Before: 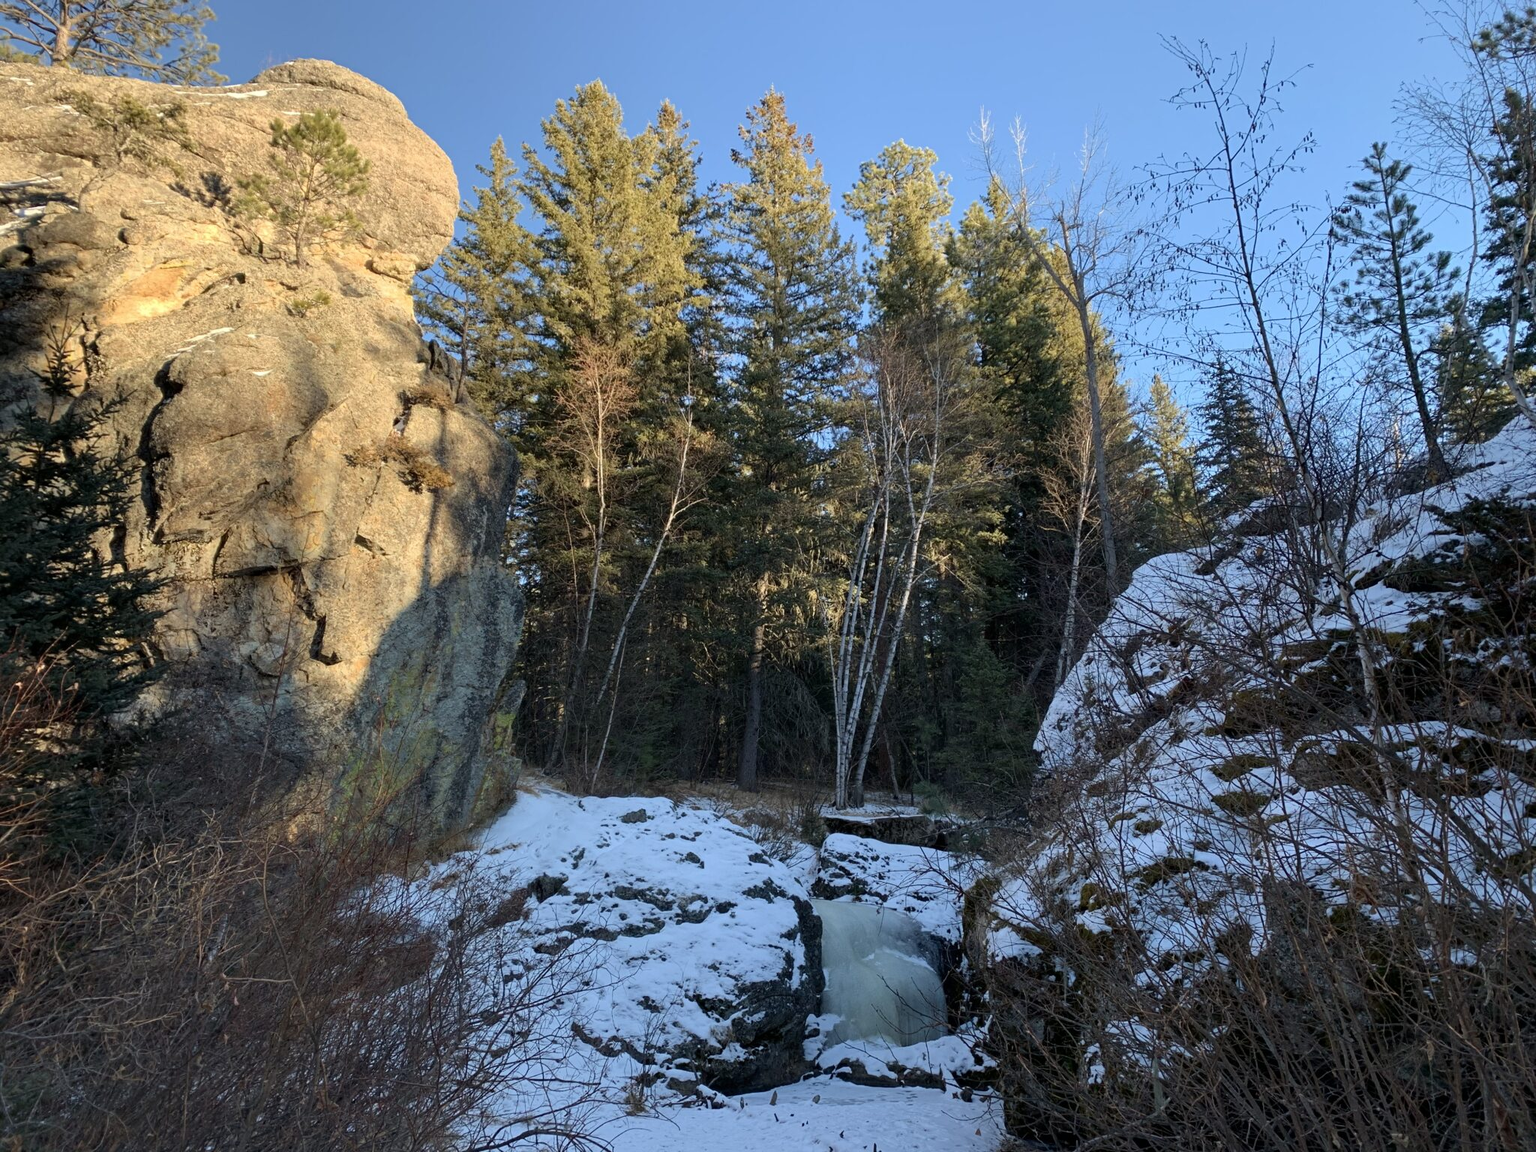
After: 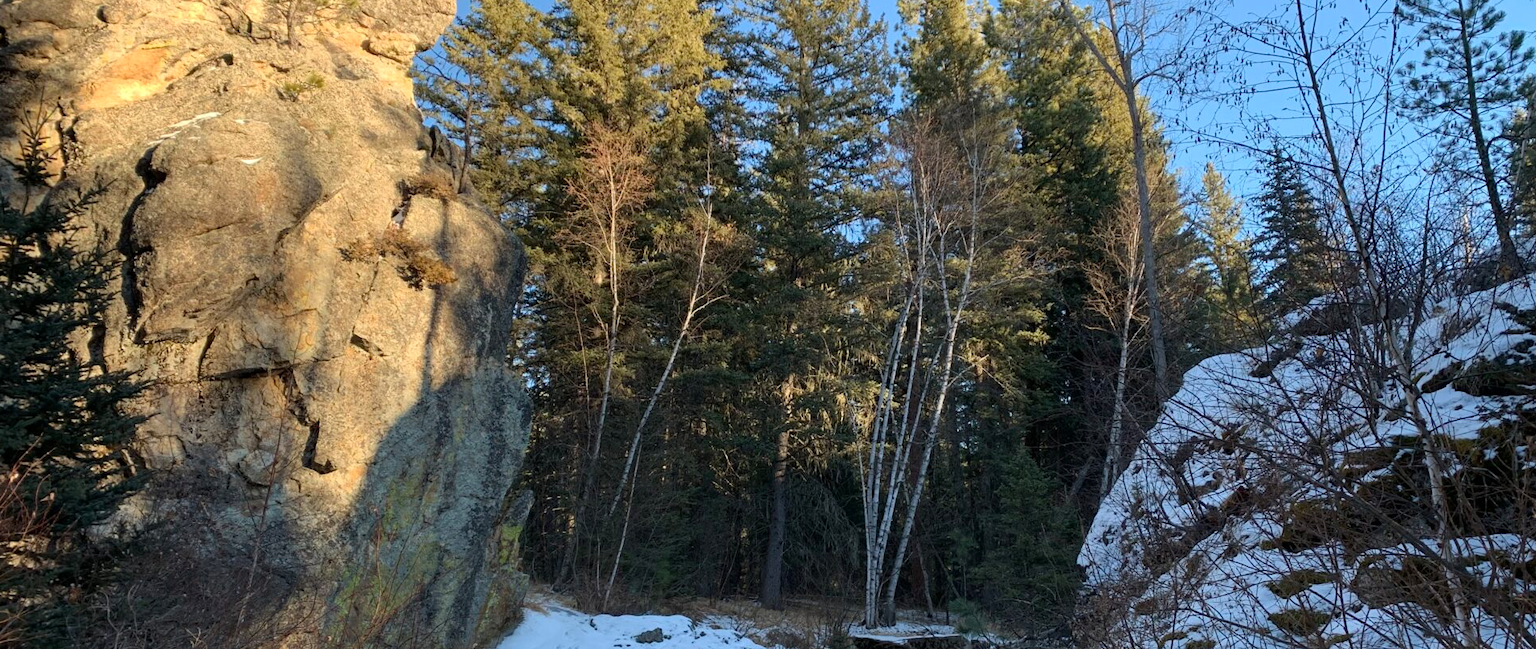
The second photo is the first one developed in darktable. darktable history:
exposure: compensate exposure bias true, compensate highlight preservation false
tone equalizer: on, module defaults
crop: left 1.85%, top 19.393%, right 4.762%, bottom 27.989%
